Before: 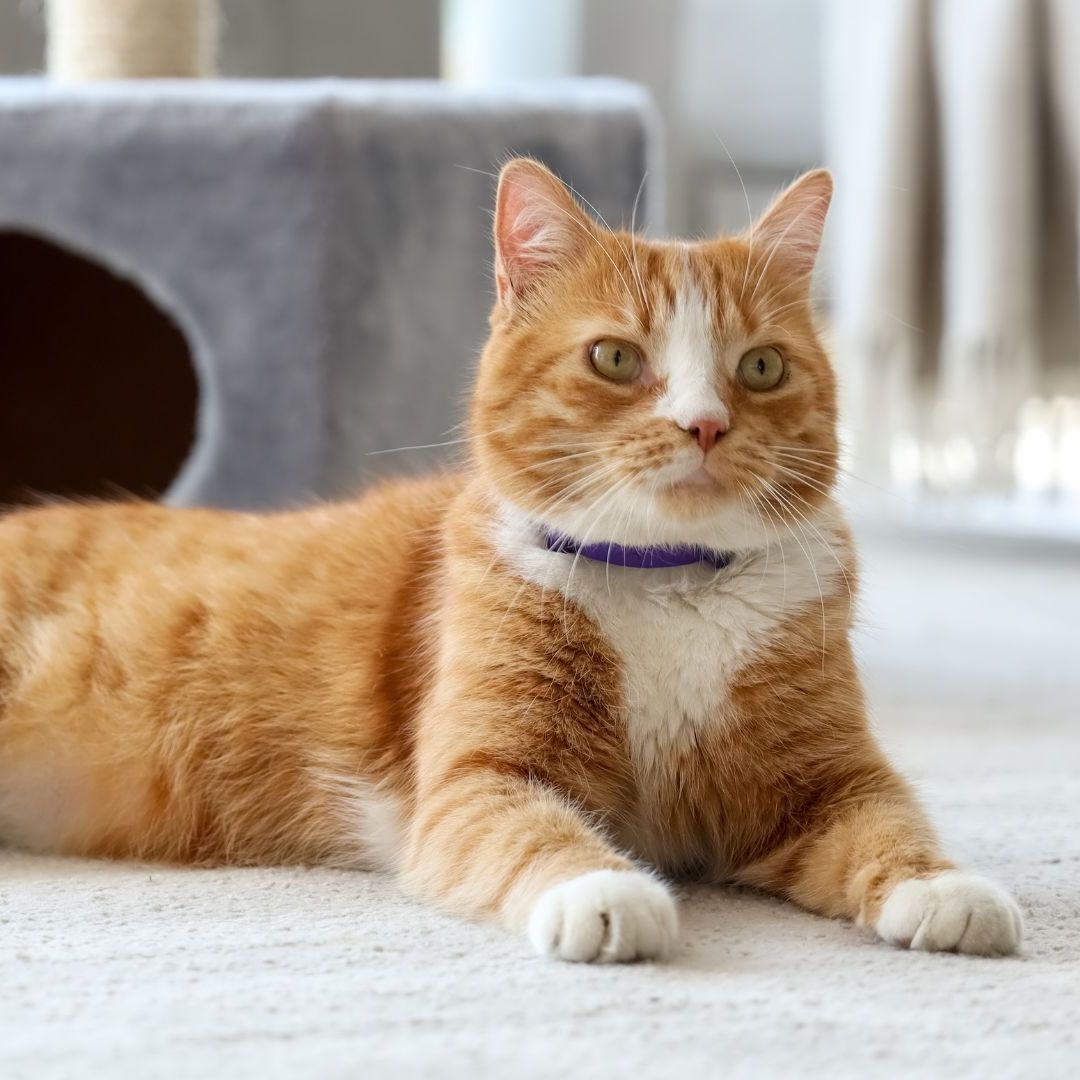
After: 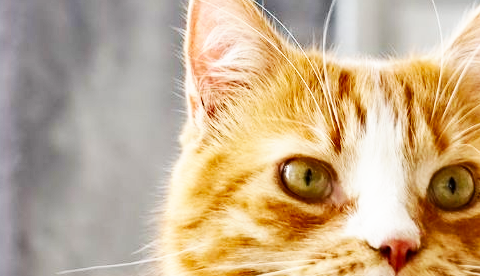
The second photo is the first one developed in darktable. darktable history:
shadows and highlights: shadows 6.18, soften with gaussian
base curve: curves: ch0 [(0, 0) (0.007, 0.004) (0.027, 0.03) (0.046, 0.07) (0.207, 0.54) (0.442, 0.872) (0.673, 0.972) (1, 1)], preserve colors none
crop: left 28.662%, top 16.811%, right 26.843%, bottom 57.6%
